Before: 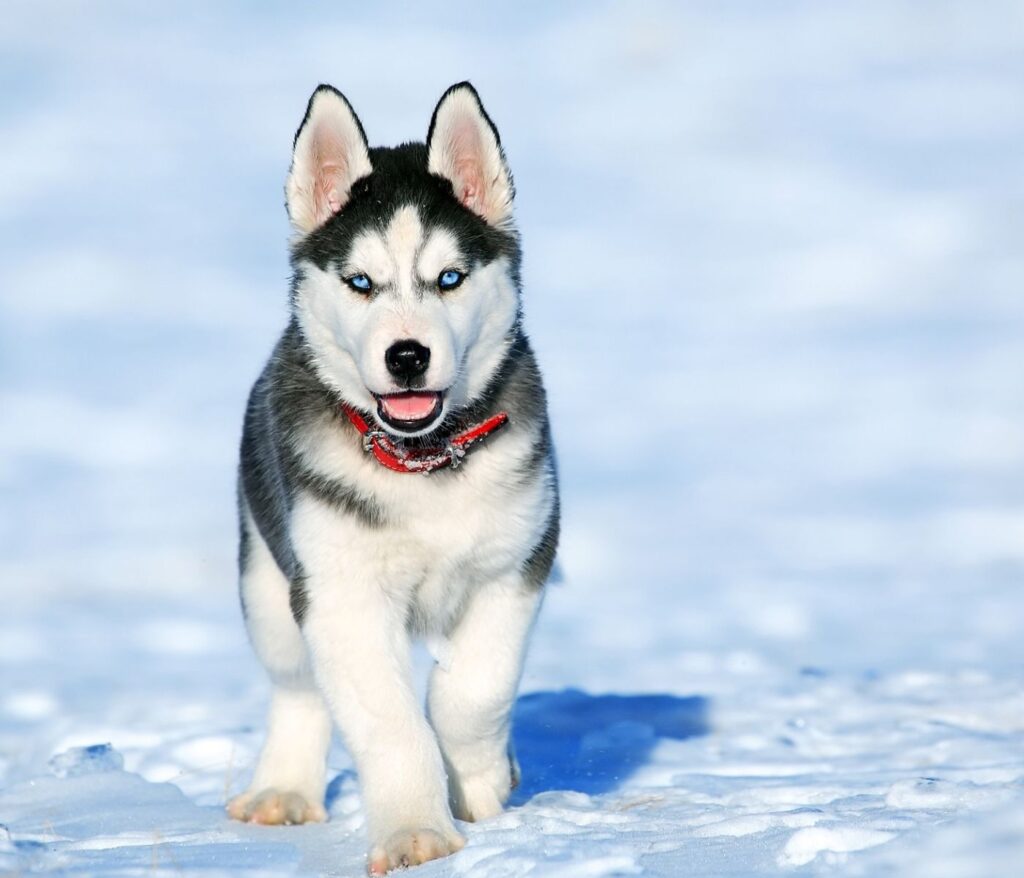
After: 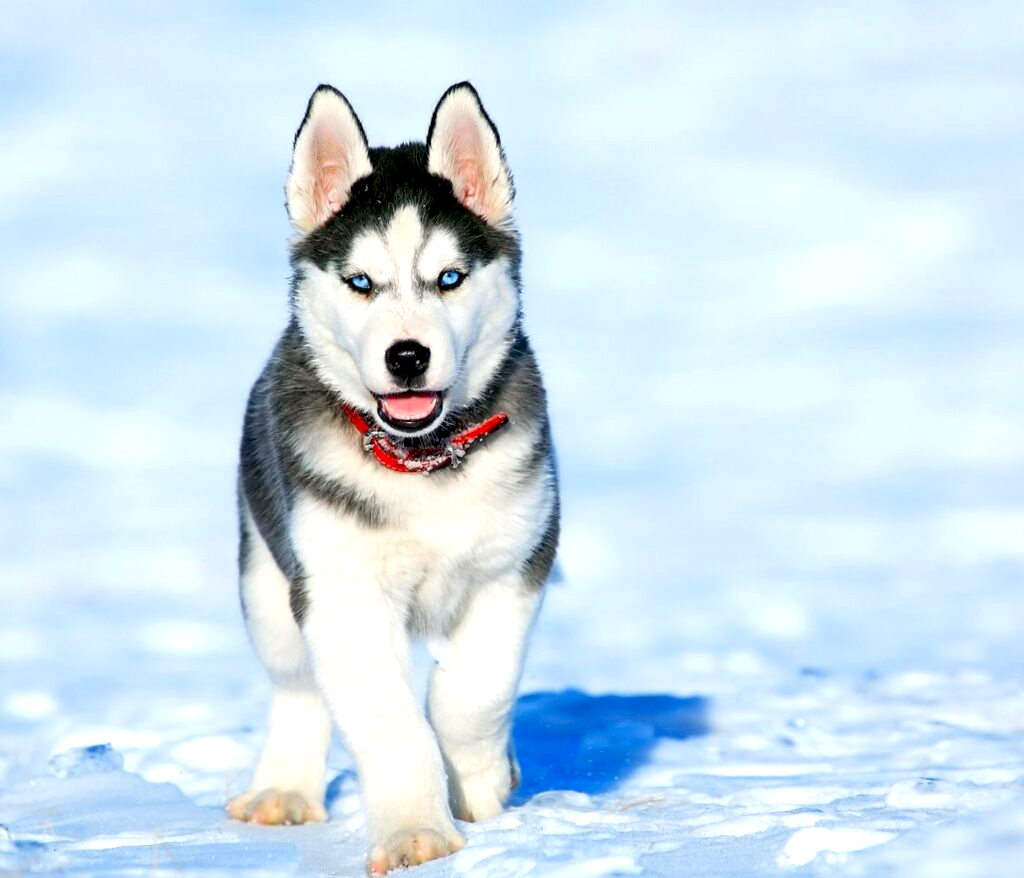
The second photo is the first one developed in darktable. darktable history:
color balance rgb: power › chroma 0.289%, power › hue 23.06°, linear chroma grading › global chroma 8.817%, perceptual saturation grading › global saturation 9.885%
exposure: black level correction 0.005, exposure 0.287 EV, compensate highlight preservation false
